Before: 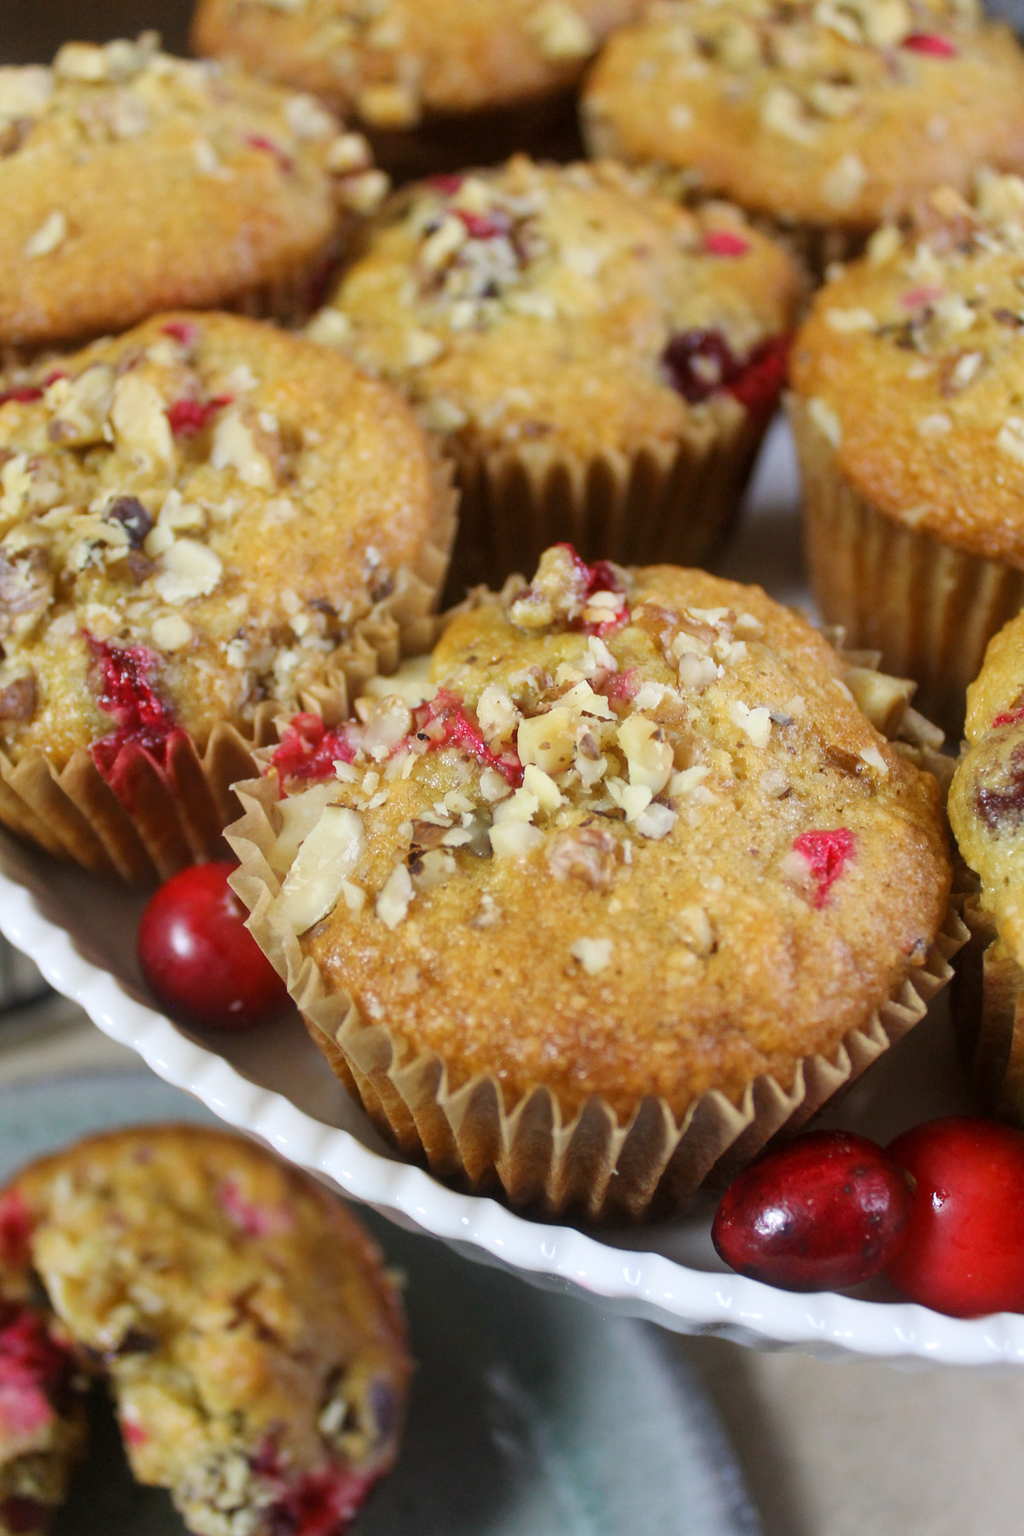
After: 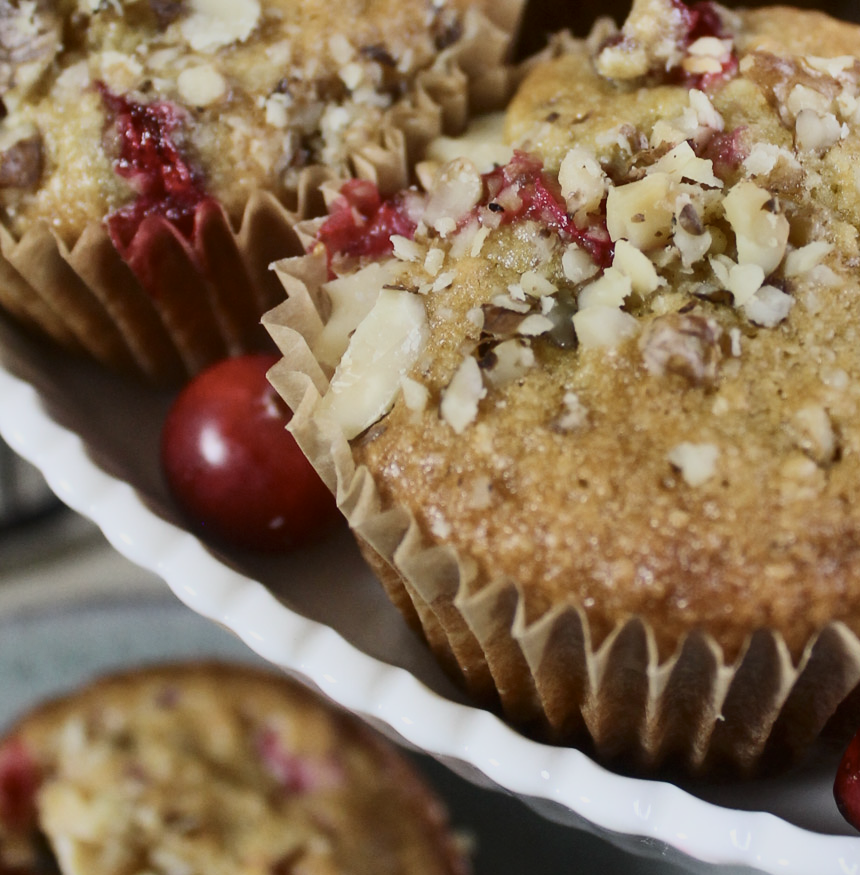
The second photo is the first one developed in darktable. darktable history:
crop: top 36.493%, right 28.256%, bottom 14.862%
contrast brightness saturation: contrast 0.247, saturation -0.314
shadows and highlights: shadows 82, white point adjustment -9.13, highlights -61.27, soften with gaussian
